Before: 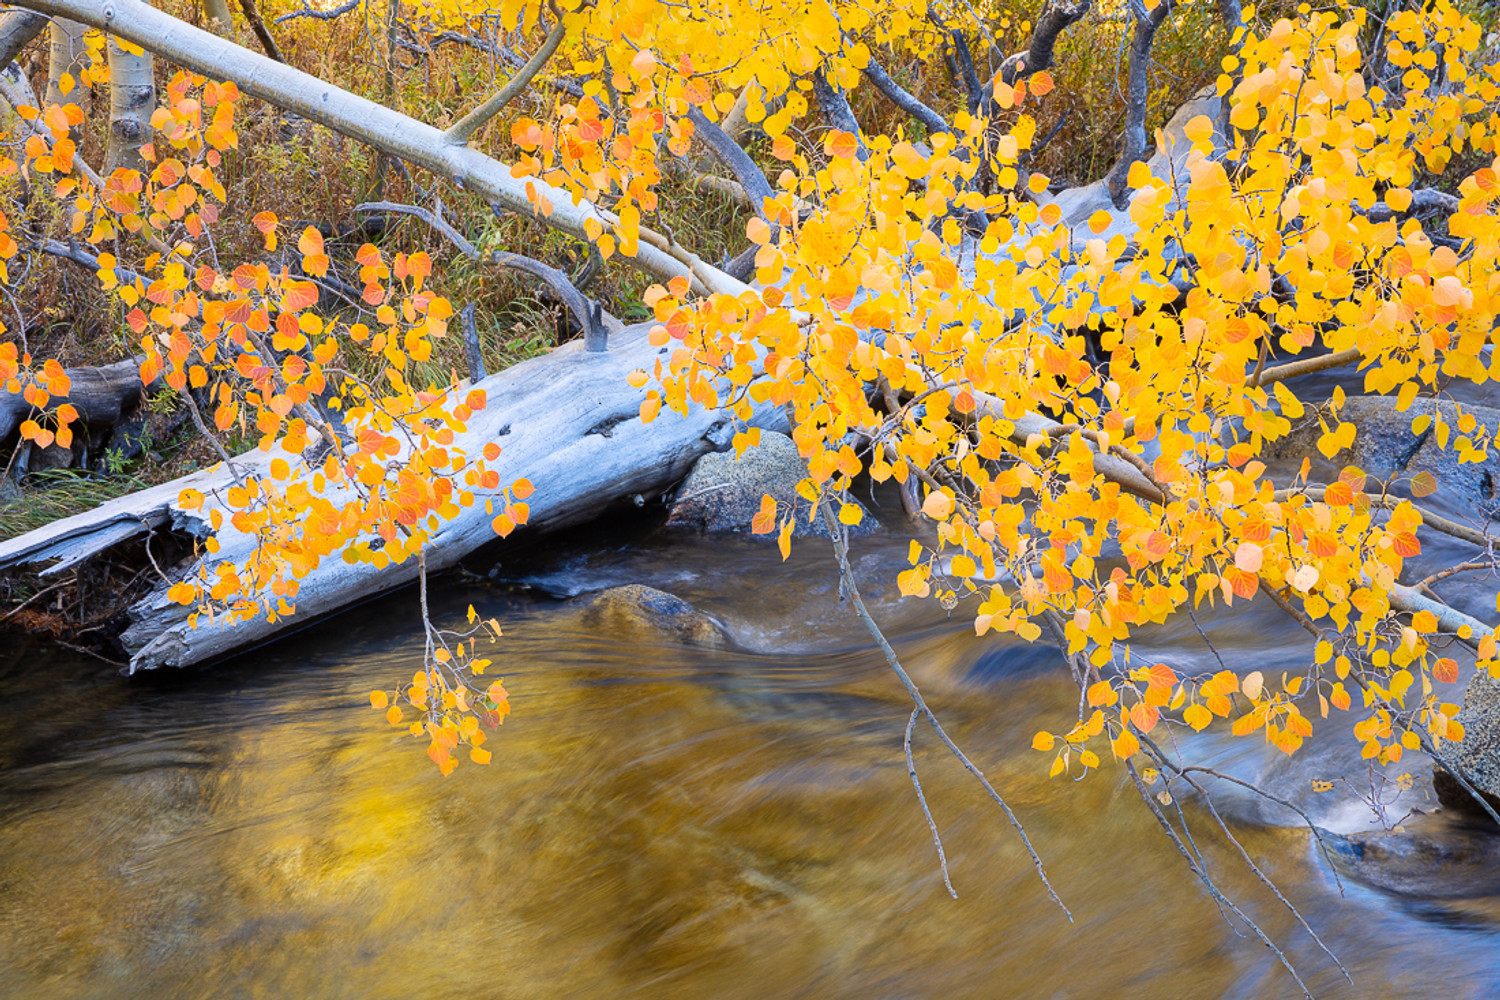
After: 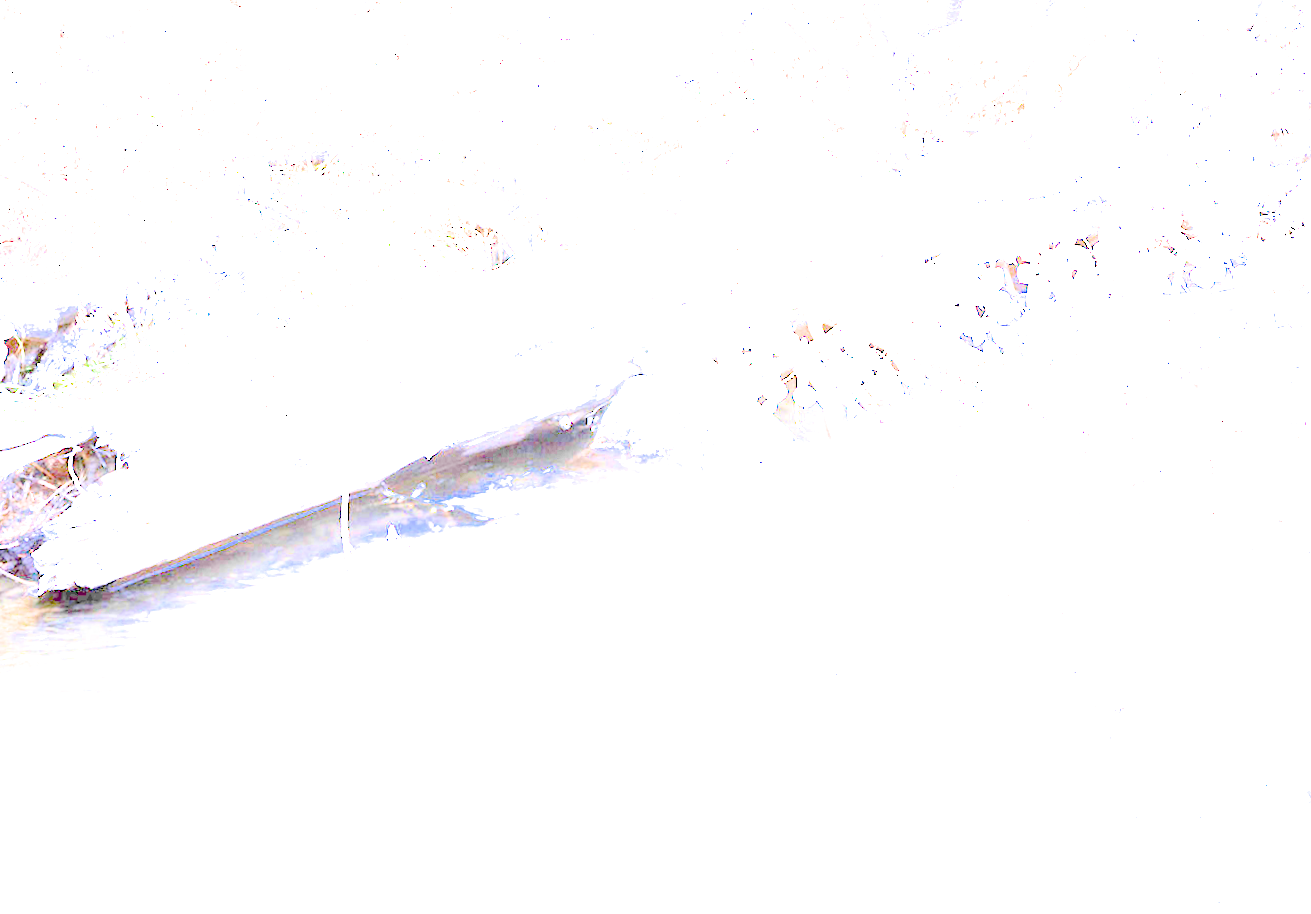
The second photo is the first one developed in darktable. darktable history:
rotate and perspective: rotation -1.68°, lens shift (vertical) -0.146, crop left 0.049, crop right 0.912, crop top 0.032, crop bottom 0.96
filmic rgb: black relative exposure -7.15 EV, white relative exposure 5.36 EV, hardness 3.02, color science v6 (2022)
crop and rotate: angle -2.38°
exposure: exposure 8 EV, compensate highlight preservation false
